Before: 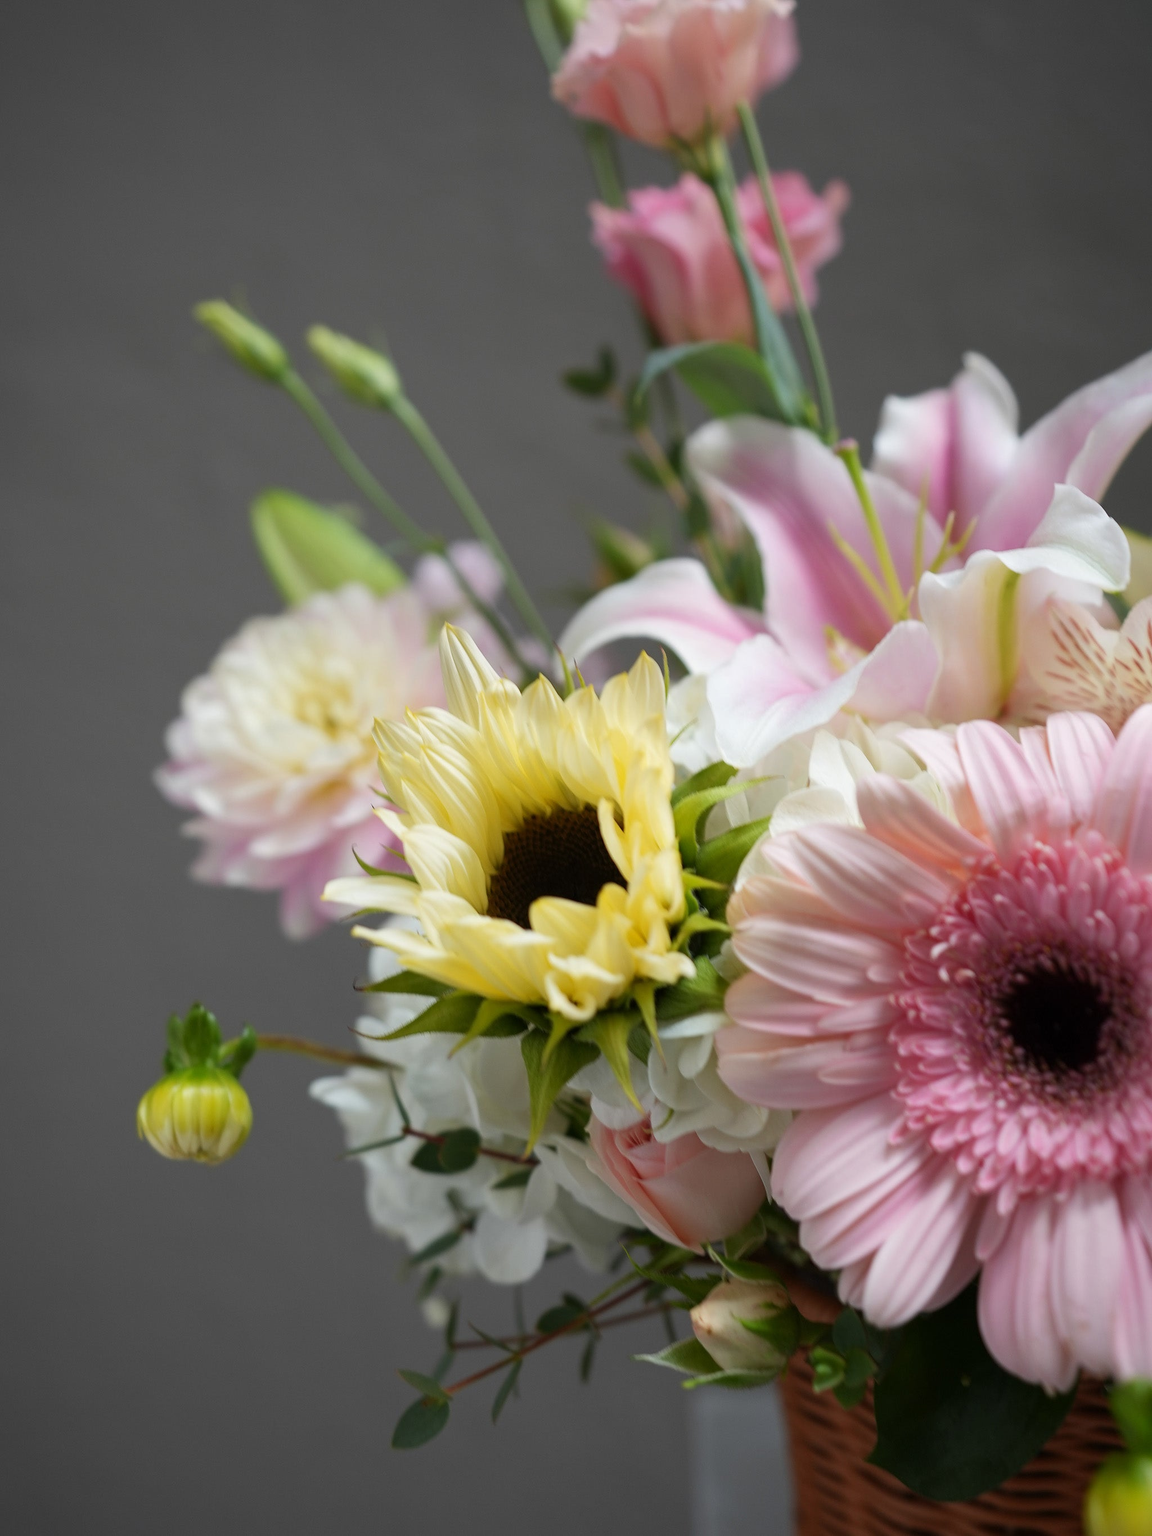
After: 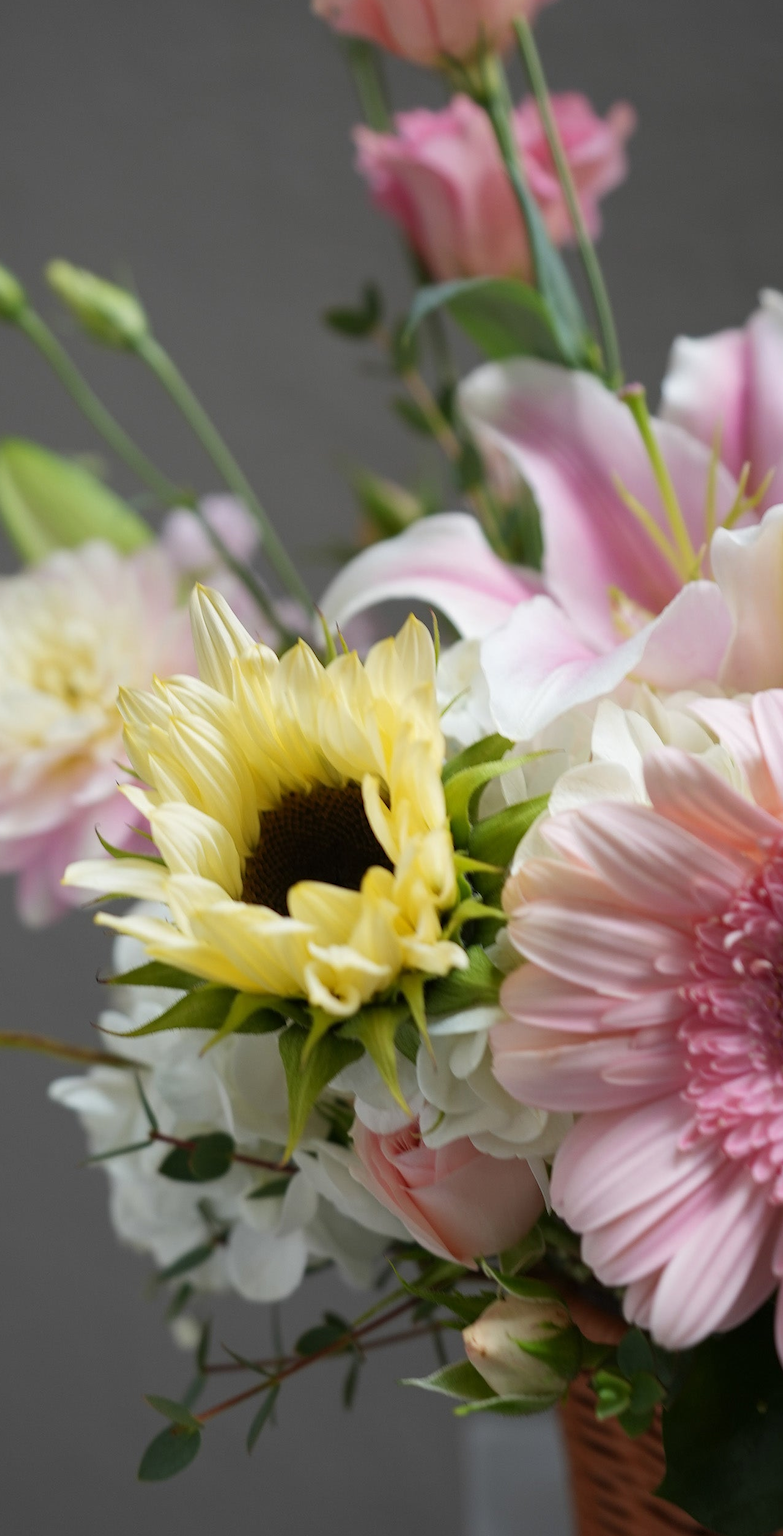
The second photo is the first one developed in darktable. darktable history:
crop and rotate: left 23.011%, top 5.645%, right 14.395%, bottom 2.337%
